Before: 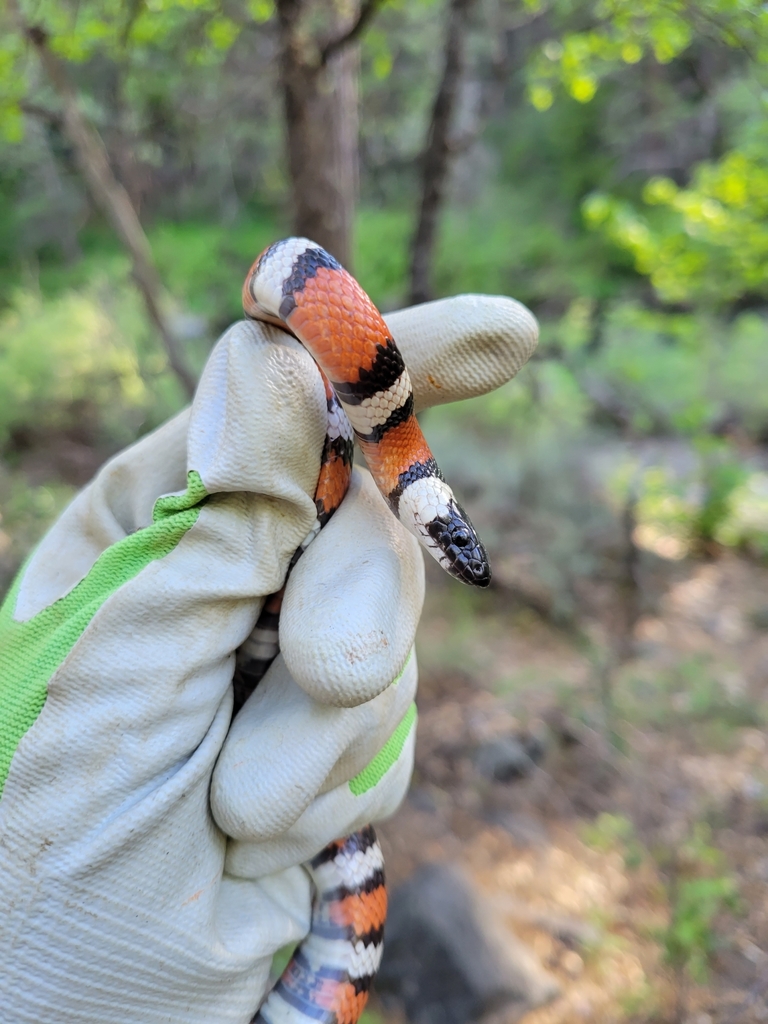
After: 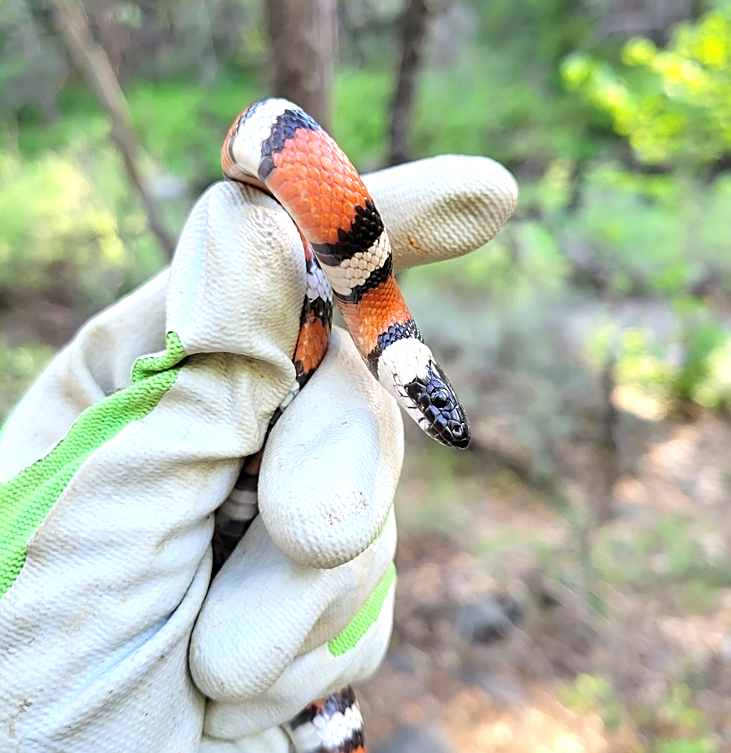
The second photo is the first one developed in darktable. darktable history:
crop and rotate: left 2.826%, top 13.588%, right 1.988%, bottom 12.83%
exposure: black level correction 0, exposure 0.694 EV, compensate exposure bias true, compensate highlight preservation false
sharpen: on, module defaults
